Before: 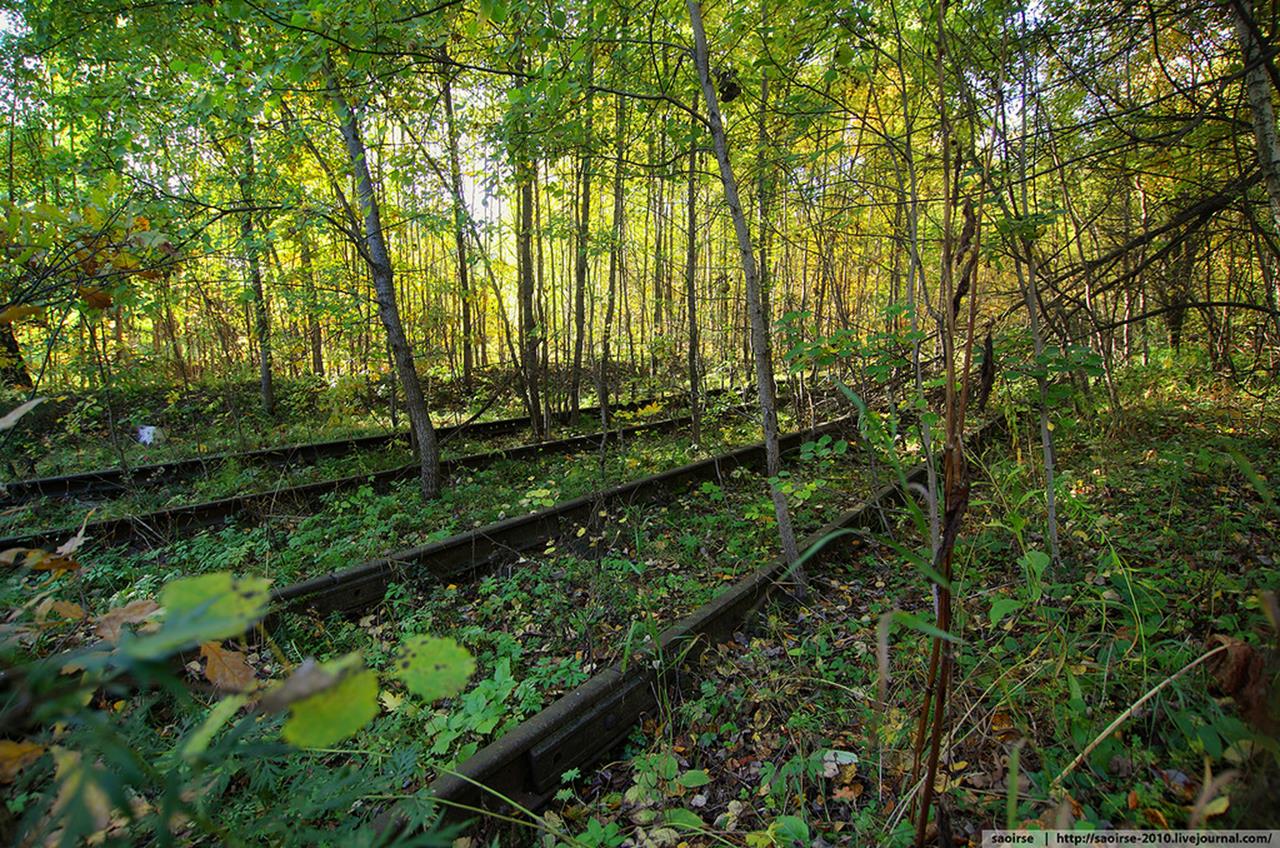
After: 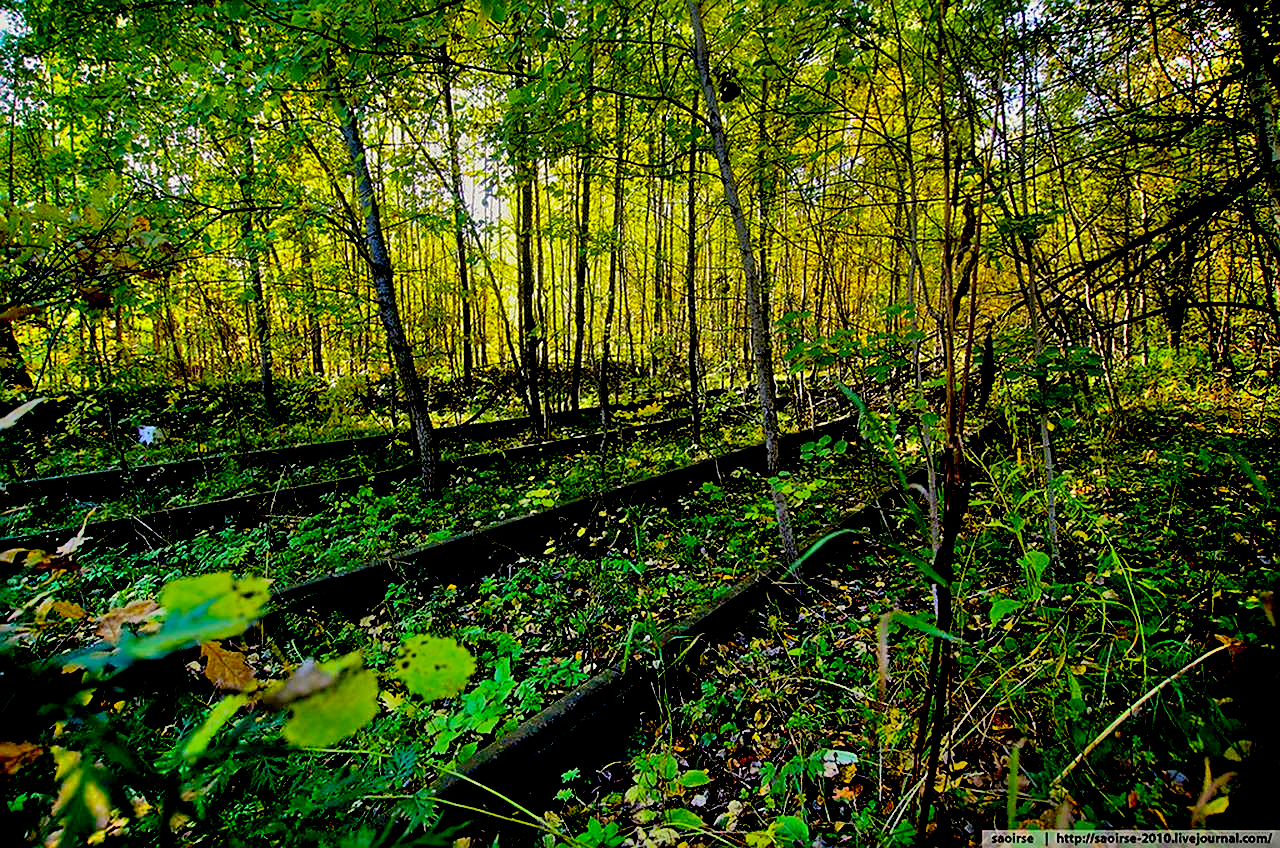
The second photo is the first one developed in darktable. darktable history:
shadows and highlights: soften with gaussian
sharpen: on, module defaults
exposure: black level correction 0.046, exposure -0.228 EV, compensate highlight preservation false
color balance rgb: linear chroma grading › global chroma 15%, perceptual saturation grading › global saturation 30%
